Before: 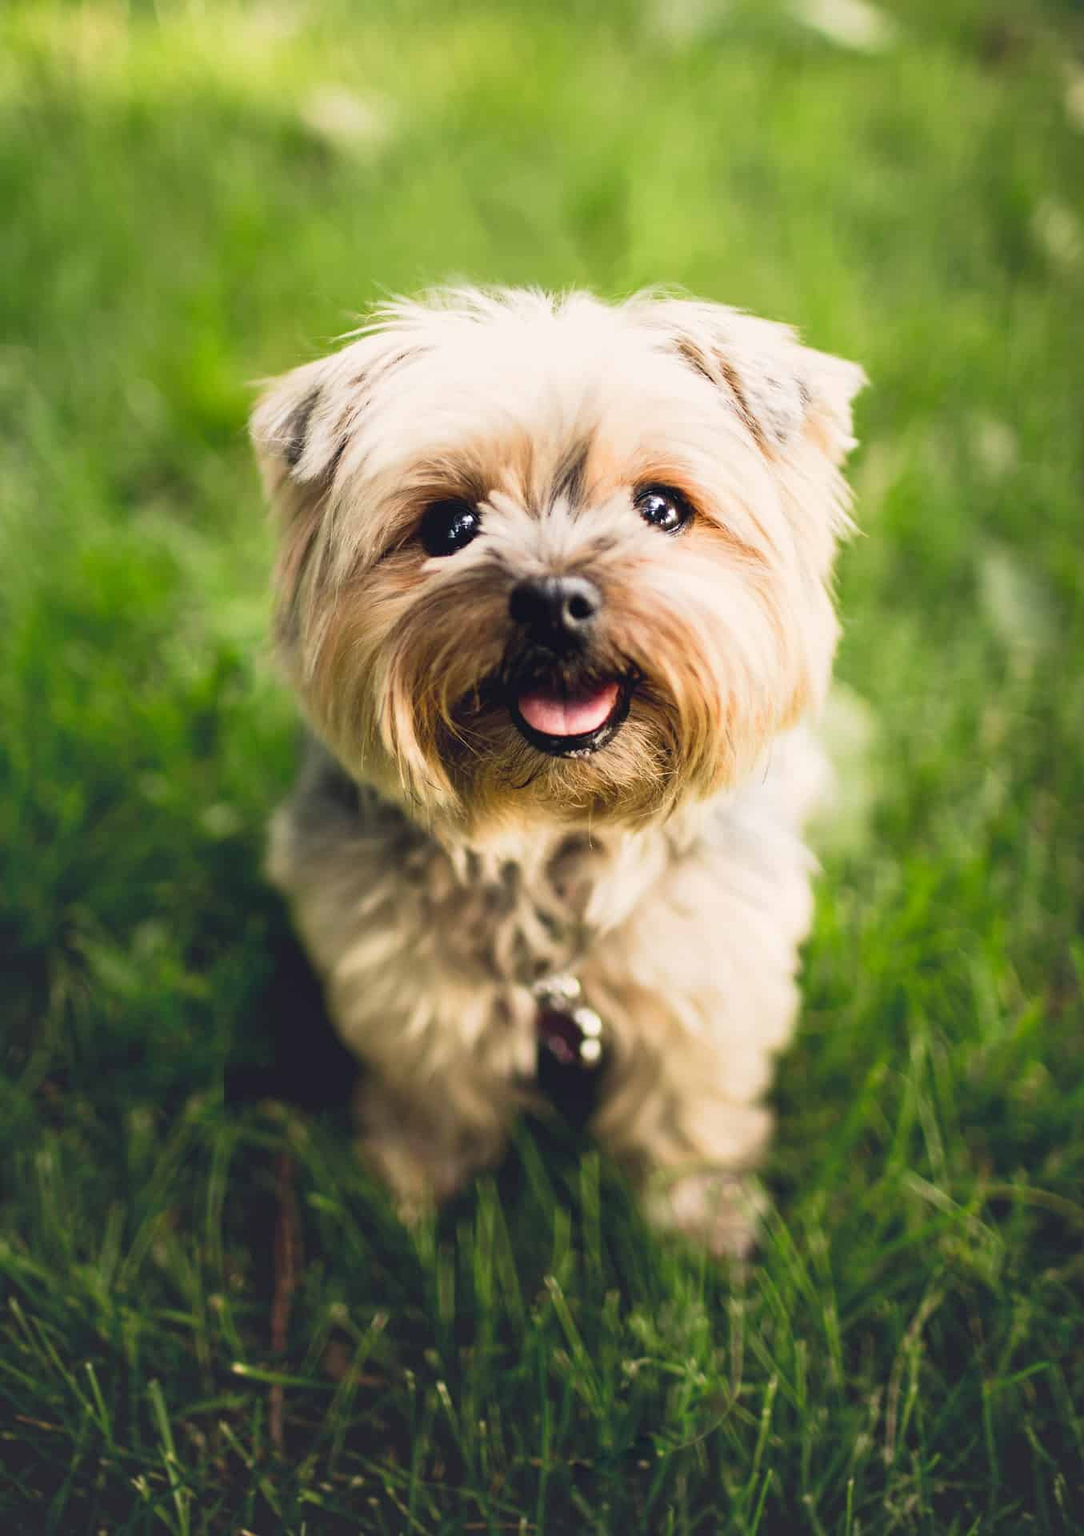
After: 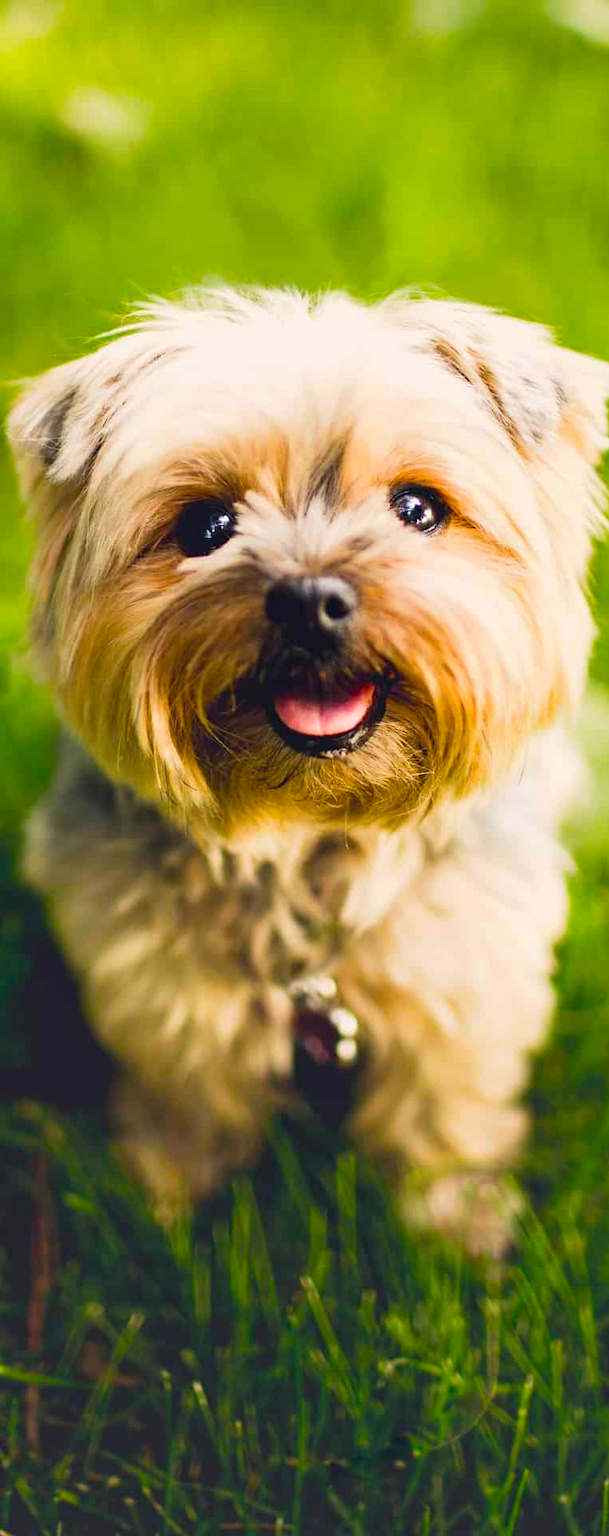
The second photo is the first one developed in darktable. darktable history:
crop and rotate: left 22.516%, right 21.234%
white balance: emerald 1
color balance rgb: linear chroma grading › global chroma 15%, perceptual saturation grading › global saturation 30%
